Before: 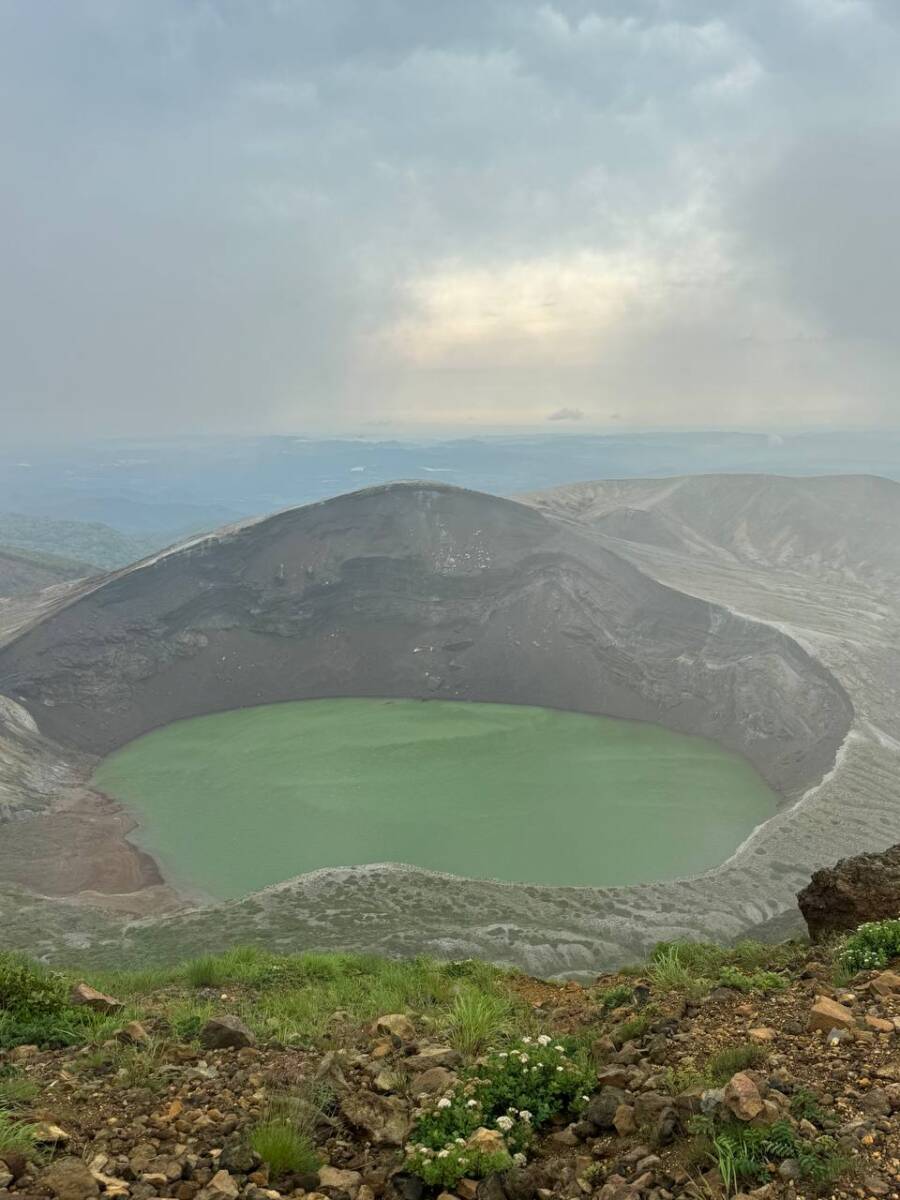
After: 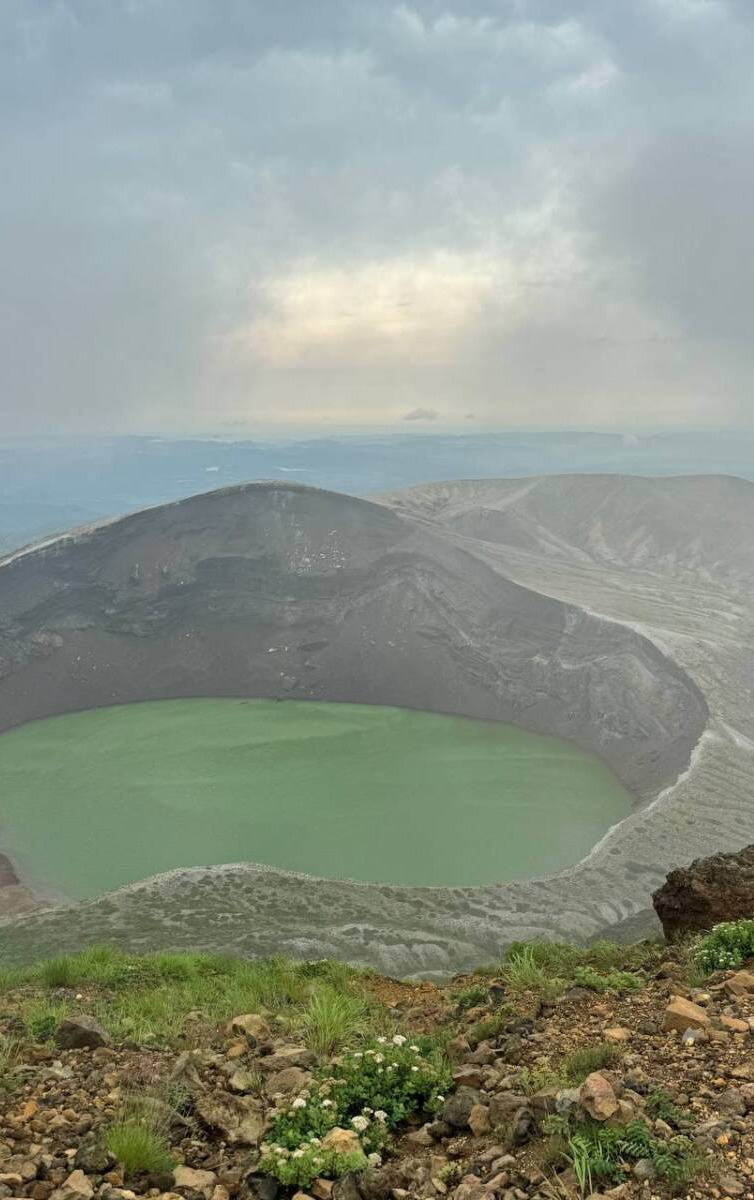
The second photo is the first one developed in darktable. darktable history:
shadows and highlights: shadows 75, highlights -25, soften with gaussian
crop: left 16.145%
